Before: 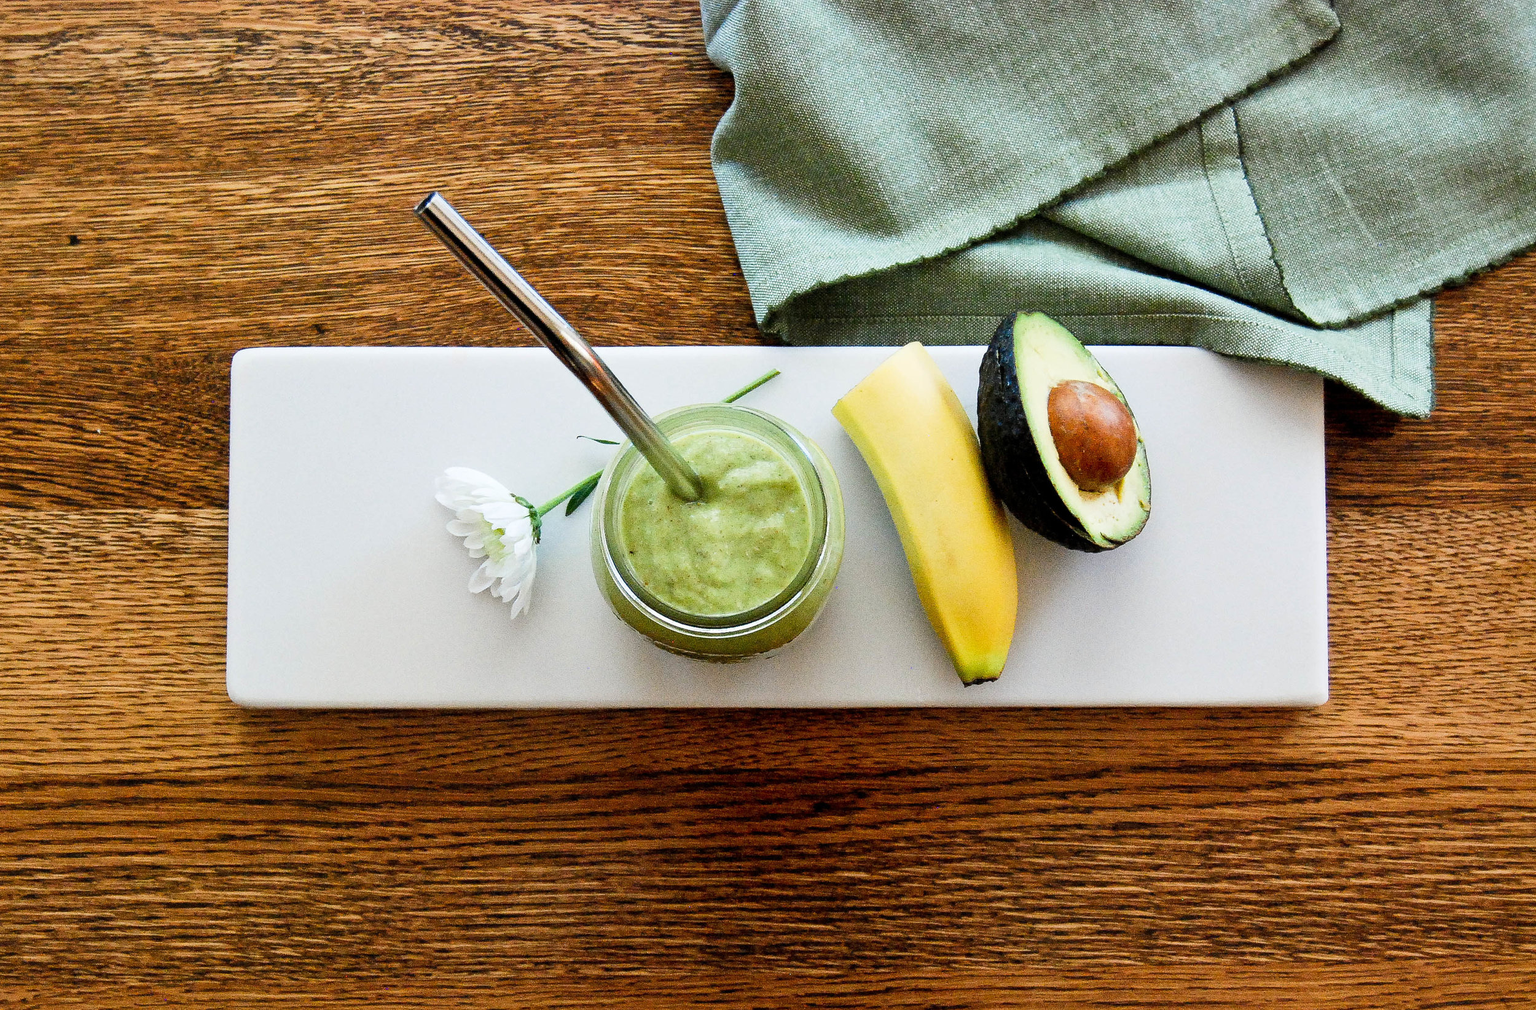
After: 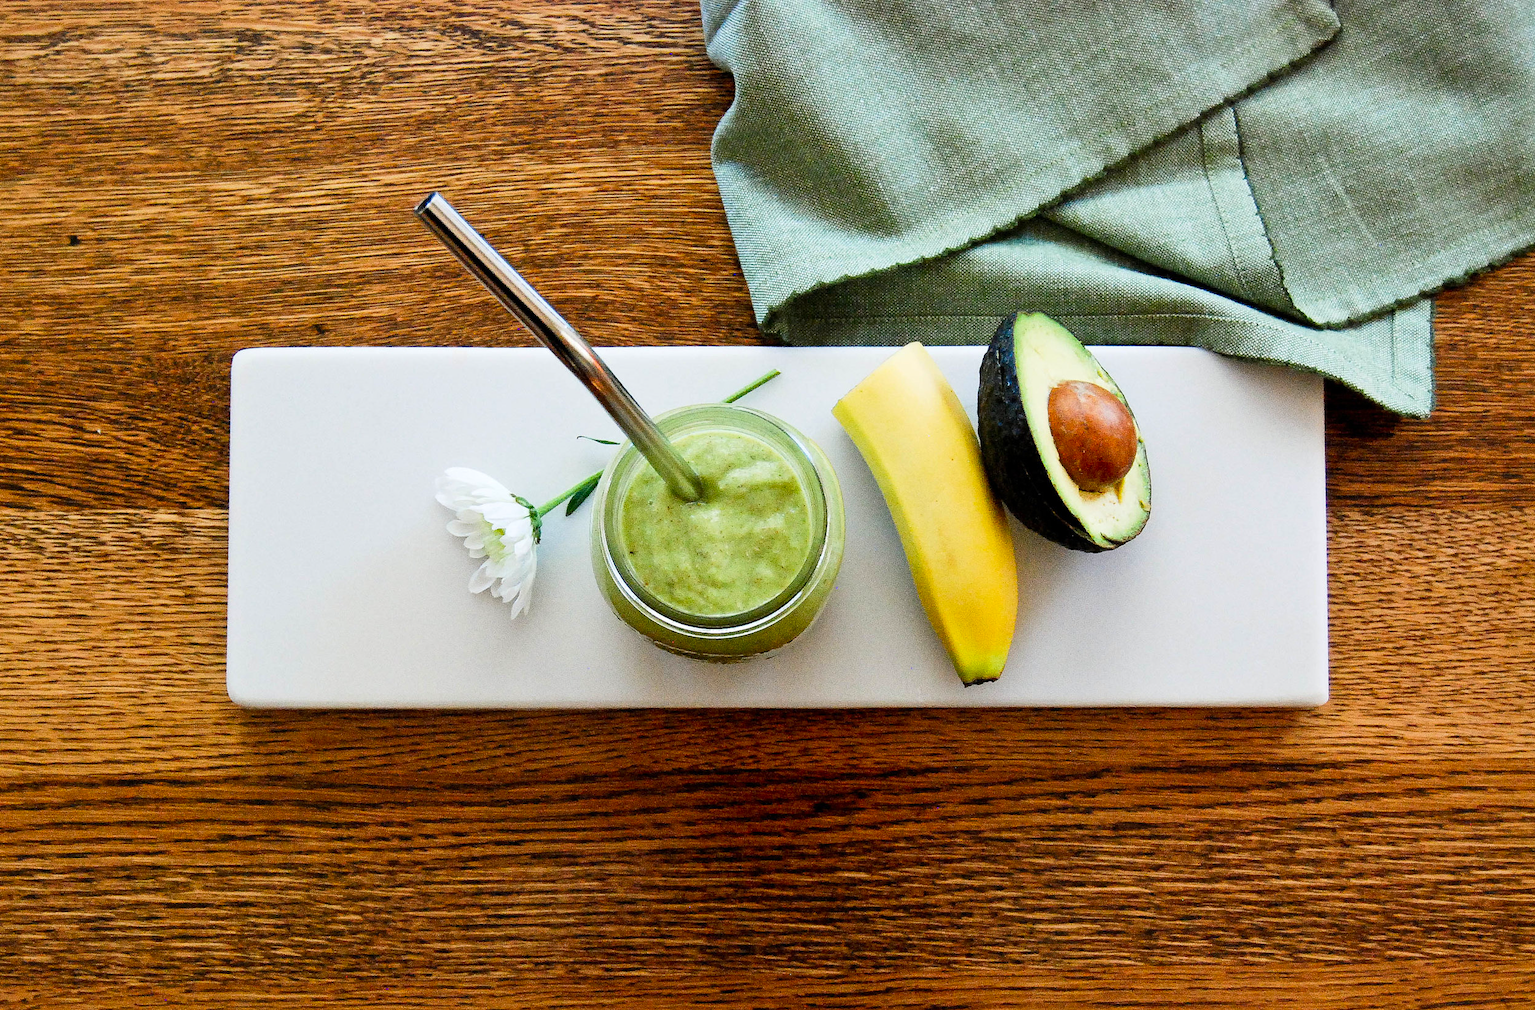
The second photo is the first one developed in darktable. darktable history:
contrast brightness saturation: contrast 0.036, saturation 0.164
